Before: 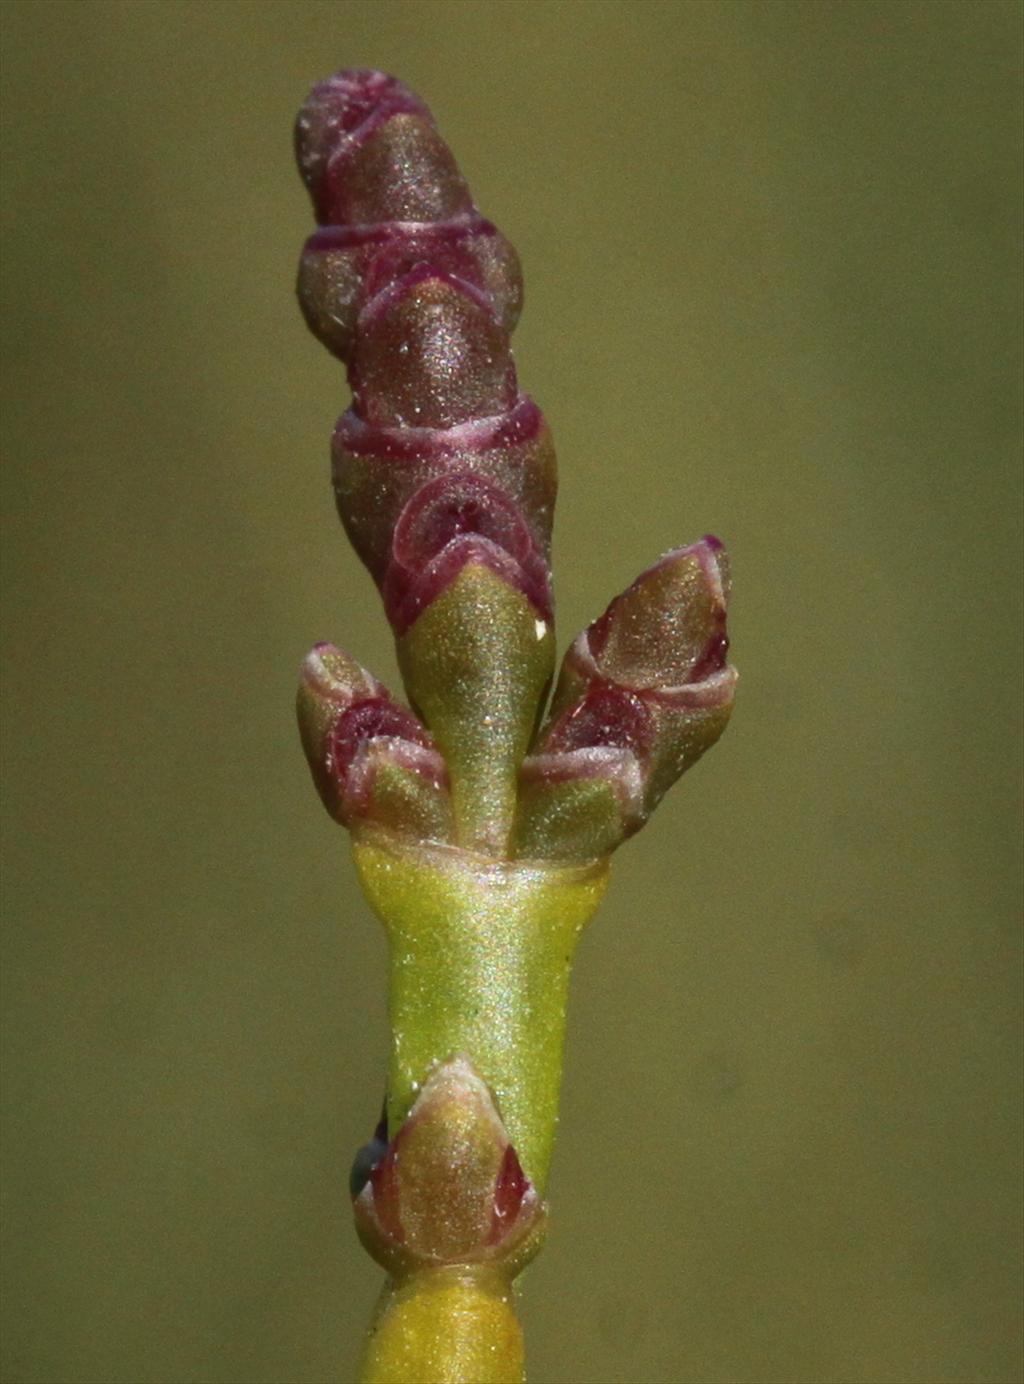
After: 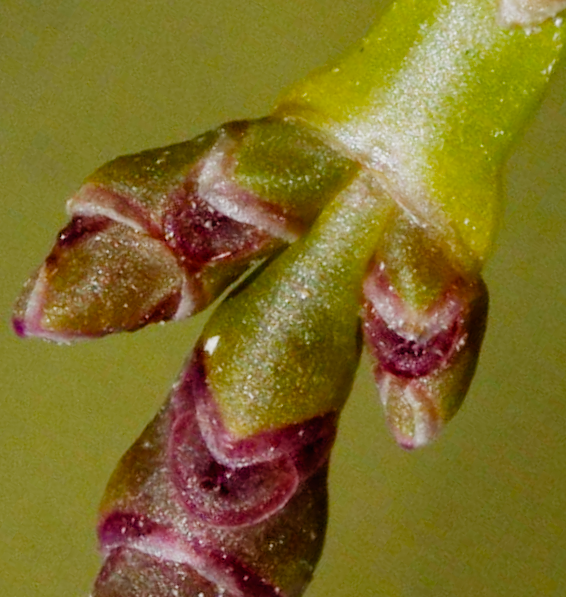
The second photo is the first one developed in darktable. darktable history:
filmic rgb: black relative exposure -5.68 EV, white relative exposure 3.4 EV, hardness 3.65, add noise in highlights 0, preserve chrominance no, color science v3 (2019), use custom middle-gray values true, contrast in highlights soft
crop and rotate: angle 148.32°, left 9.141%, top 15.561%, right 4.516%, bottom 17.057%
color balance rgb: perceptual saturation grading › global saturation 18.241%, perceptual brilliance grading › global brilliance 9.565%, perceptual brilliance grading › shadows 15.123%, global vibrance 9.833%
